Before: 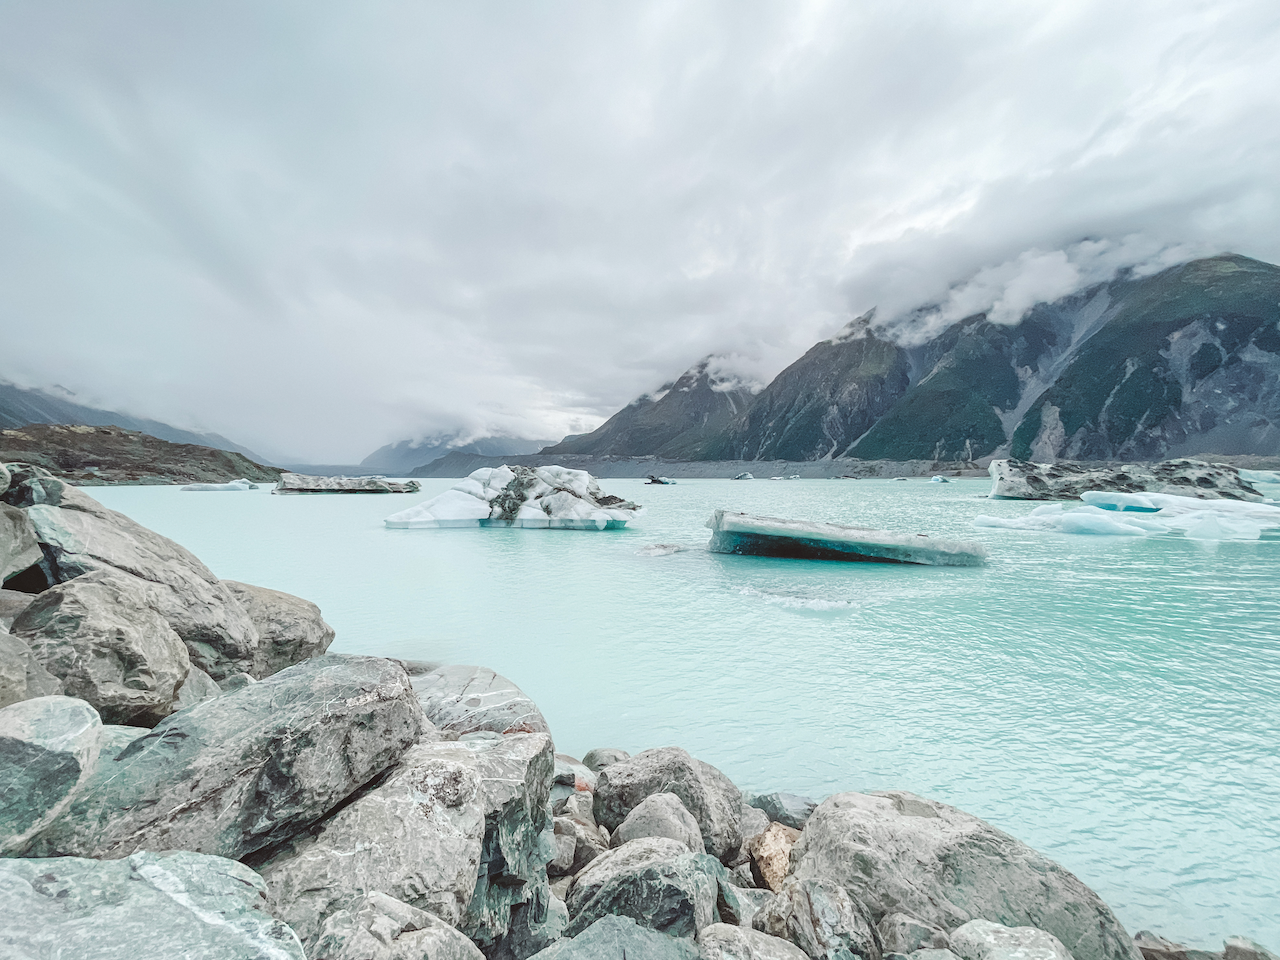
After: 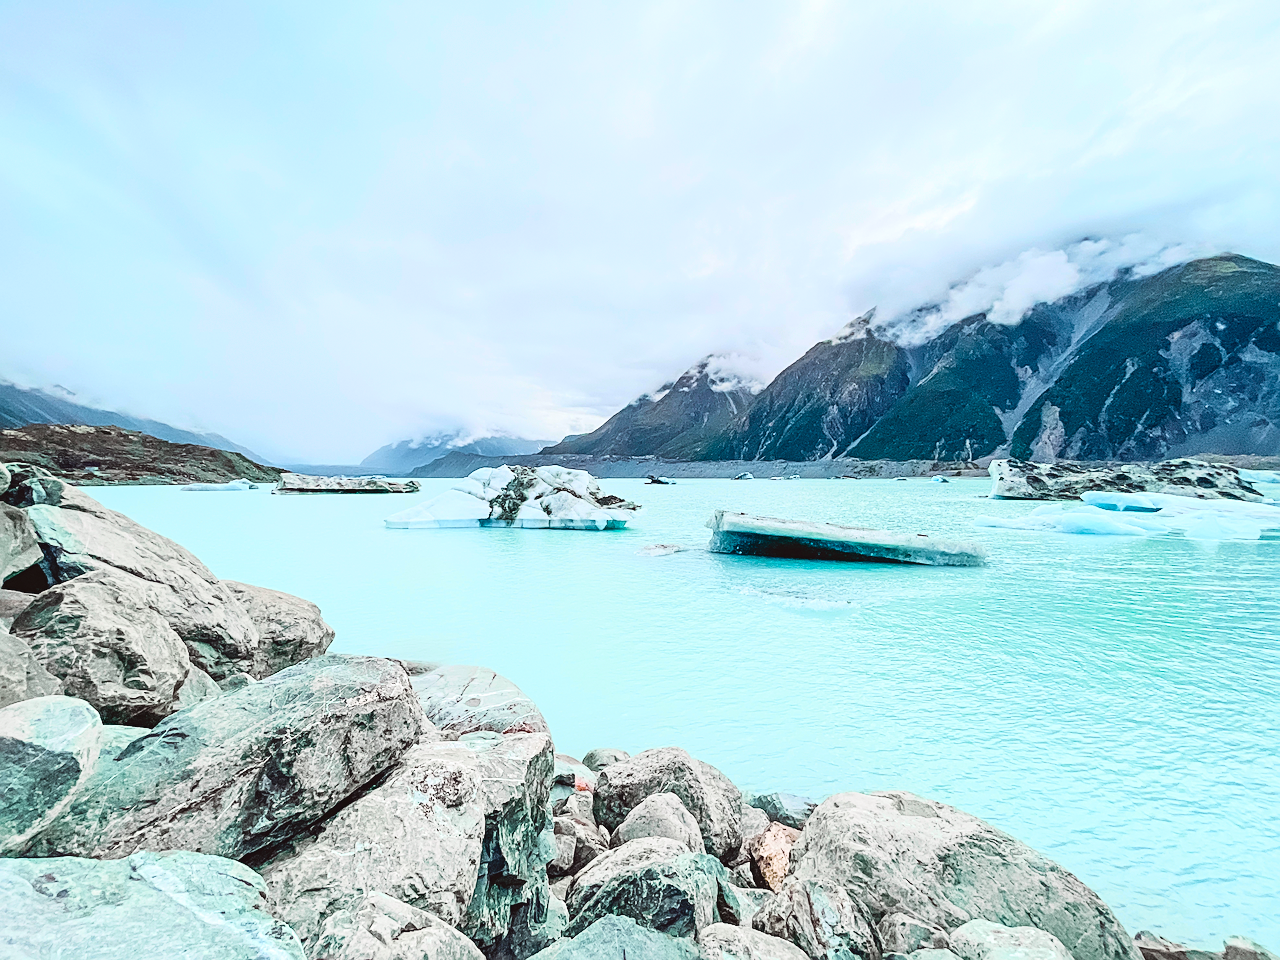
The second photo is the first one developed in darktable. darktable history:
tone curve: curves: ch0 [(0, 0.031) (0.139, 0.084) (0.311, 0.278) (0.495, 0.544) (0.718, 0.816) (0.841, 0.909) (1, 0.967)]; ch1 [(0, 0) (0.272, 0.249) (0.388, 0.385) (0.469, 0.456) (0.495, 0.497) (0.538, 0.545) (0.578, 0.595) (0.707, 0.778) (1, 1)]; ch2 [(0, 0) (0.125, 0.089) (0.353, 0.329) (0.443, 0.408) (0.502, 0.499) (0.557, 0.531) (0.608, 0.631) (1, 1)], color space Lab, independent channels, preserve colors none
sharpen: on, module defaults
color balance rgb: perceptual saturation grading › global saturation 17.604%, global vibrance 30.042%, contrast 10.571%
